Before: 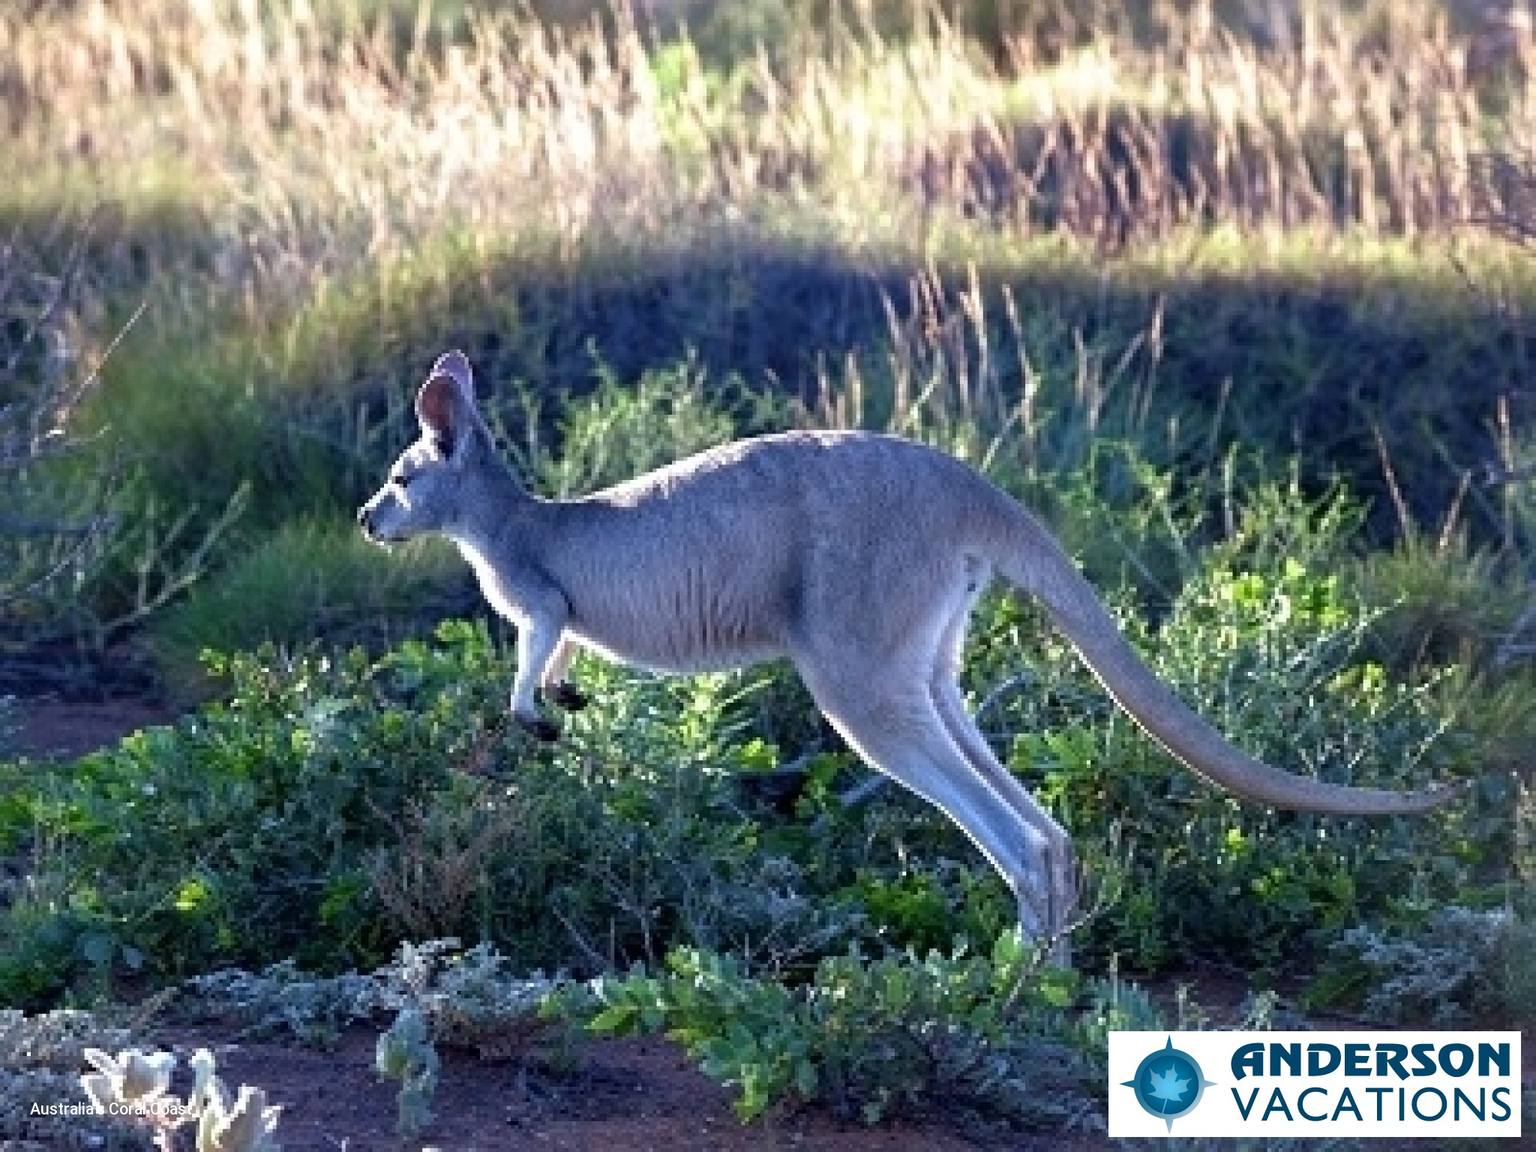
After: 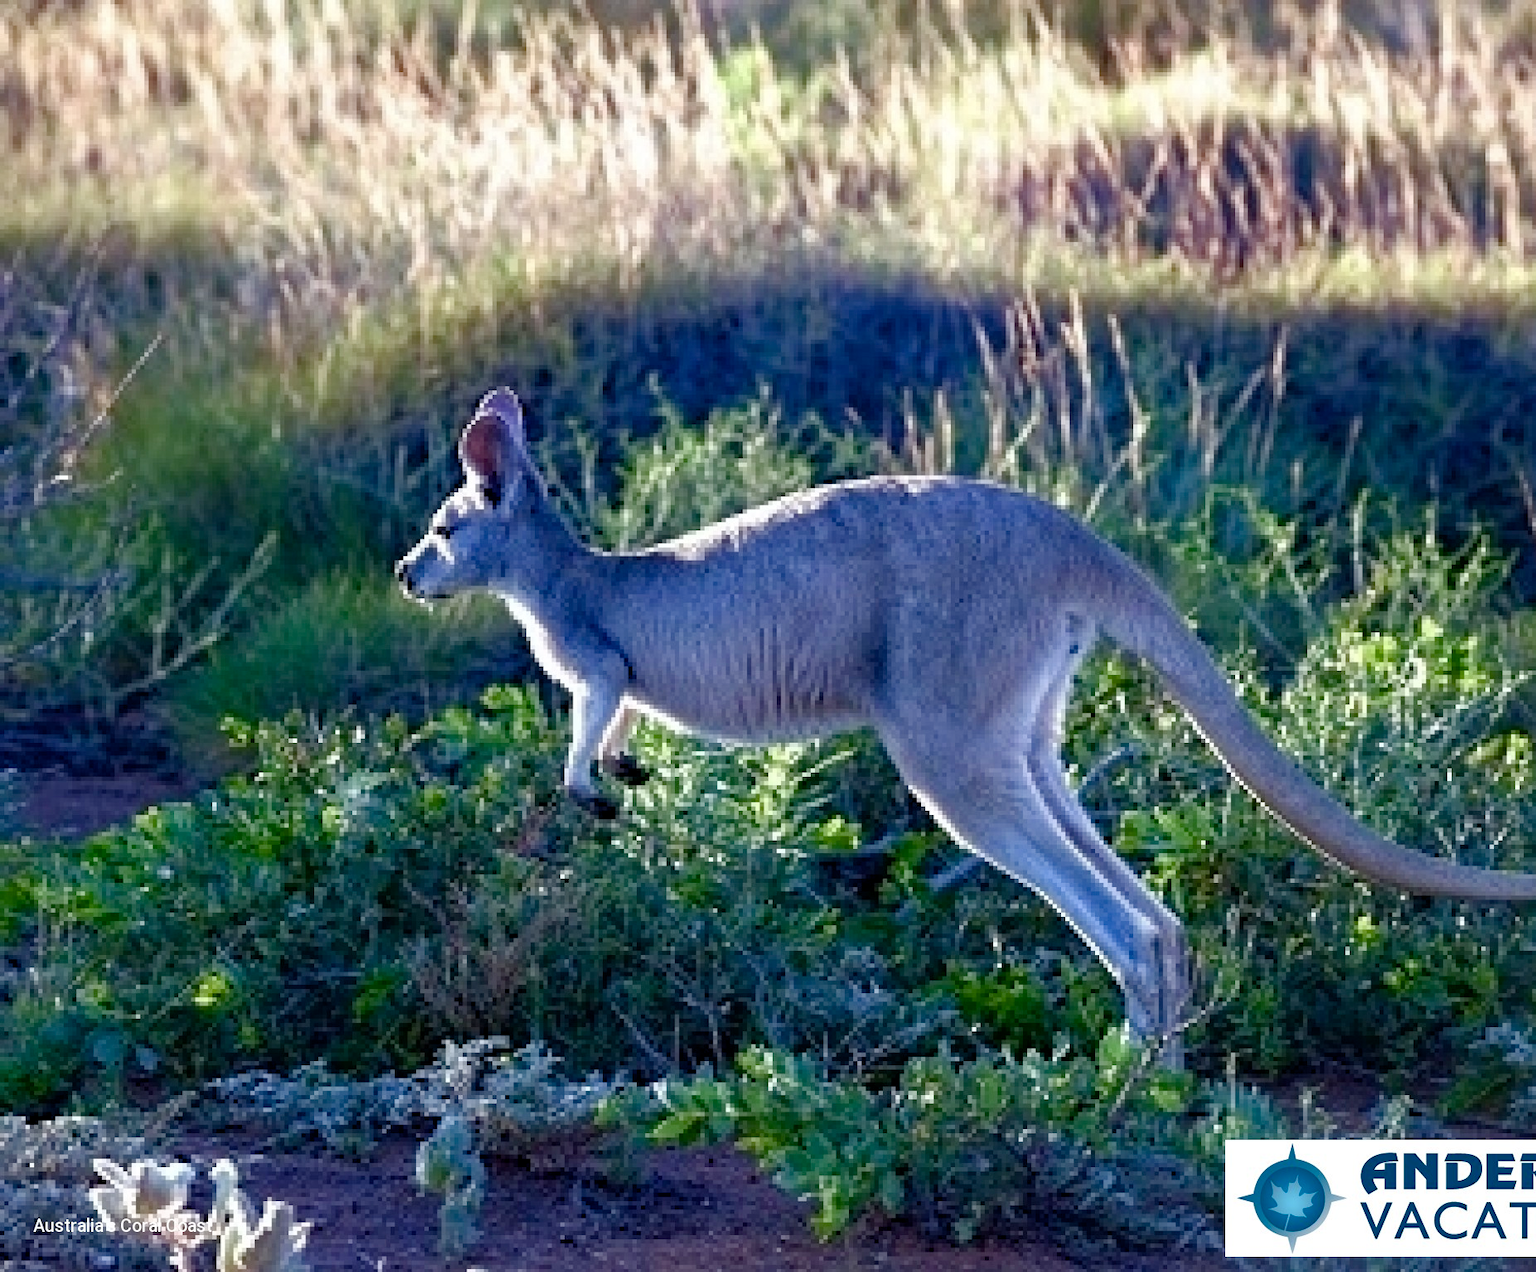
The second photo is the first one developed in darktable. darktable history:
color balance rgb: perceptual saturation grading › global saturation 20%, perceptual saturation grading › highlights -50%, perceptual saturation grading › shadows 30%
crop: right 9.509%, bottom 0.031%
haze removal: compatibility mode true, adaptive false
